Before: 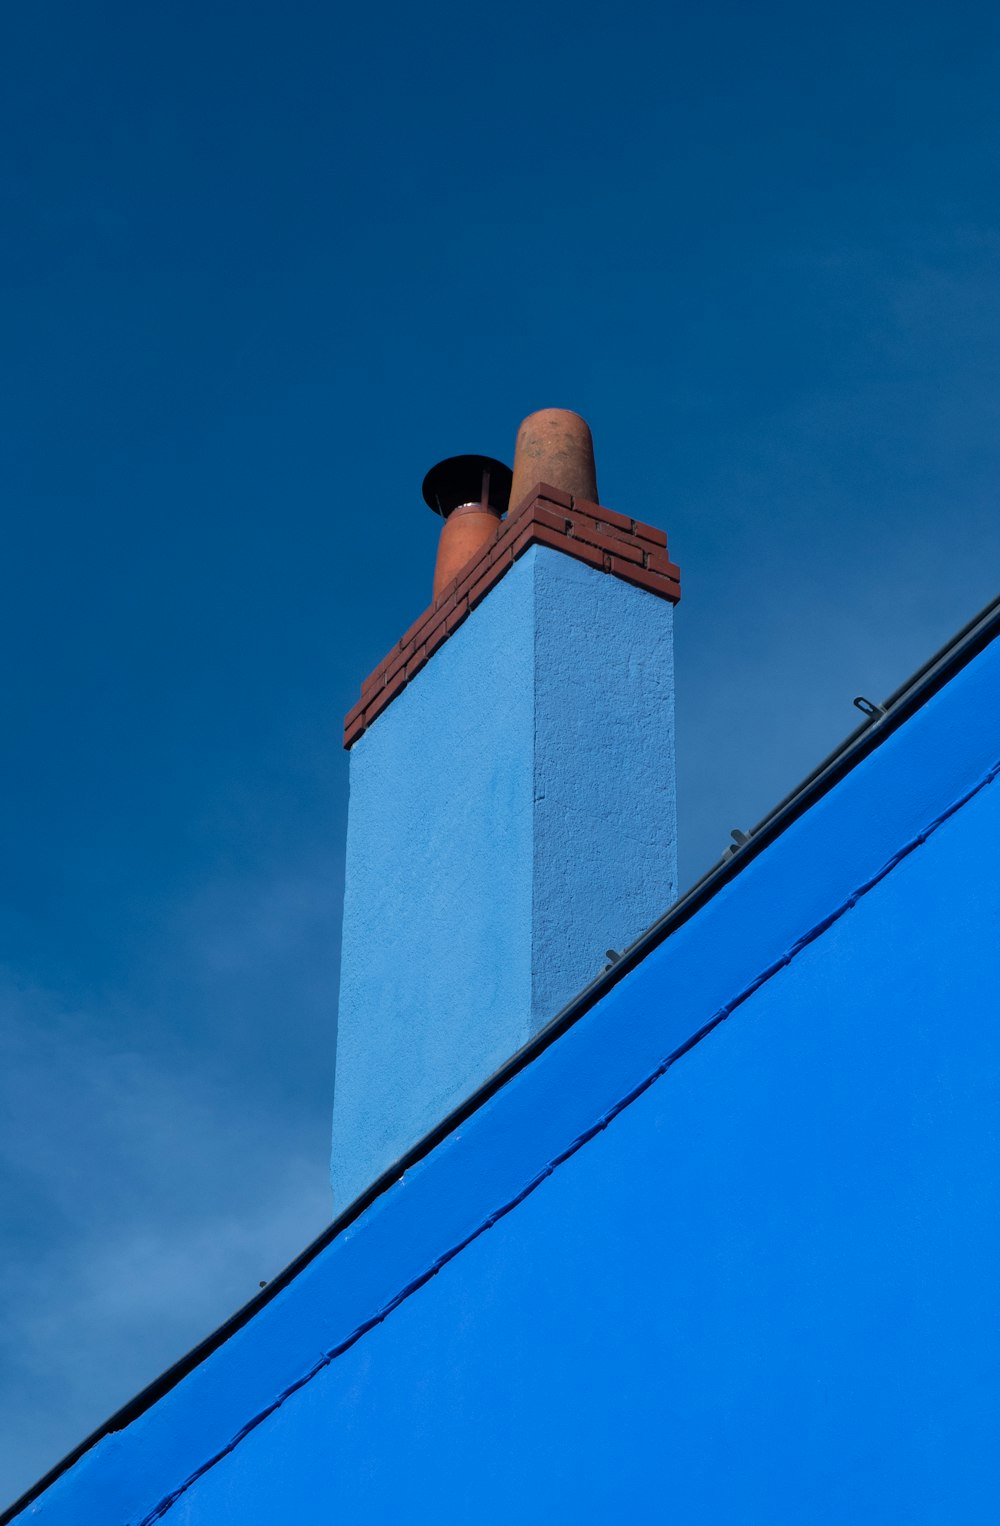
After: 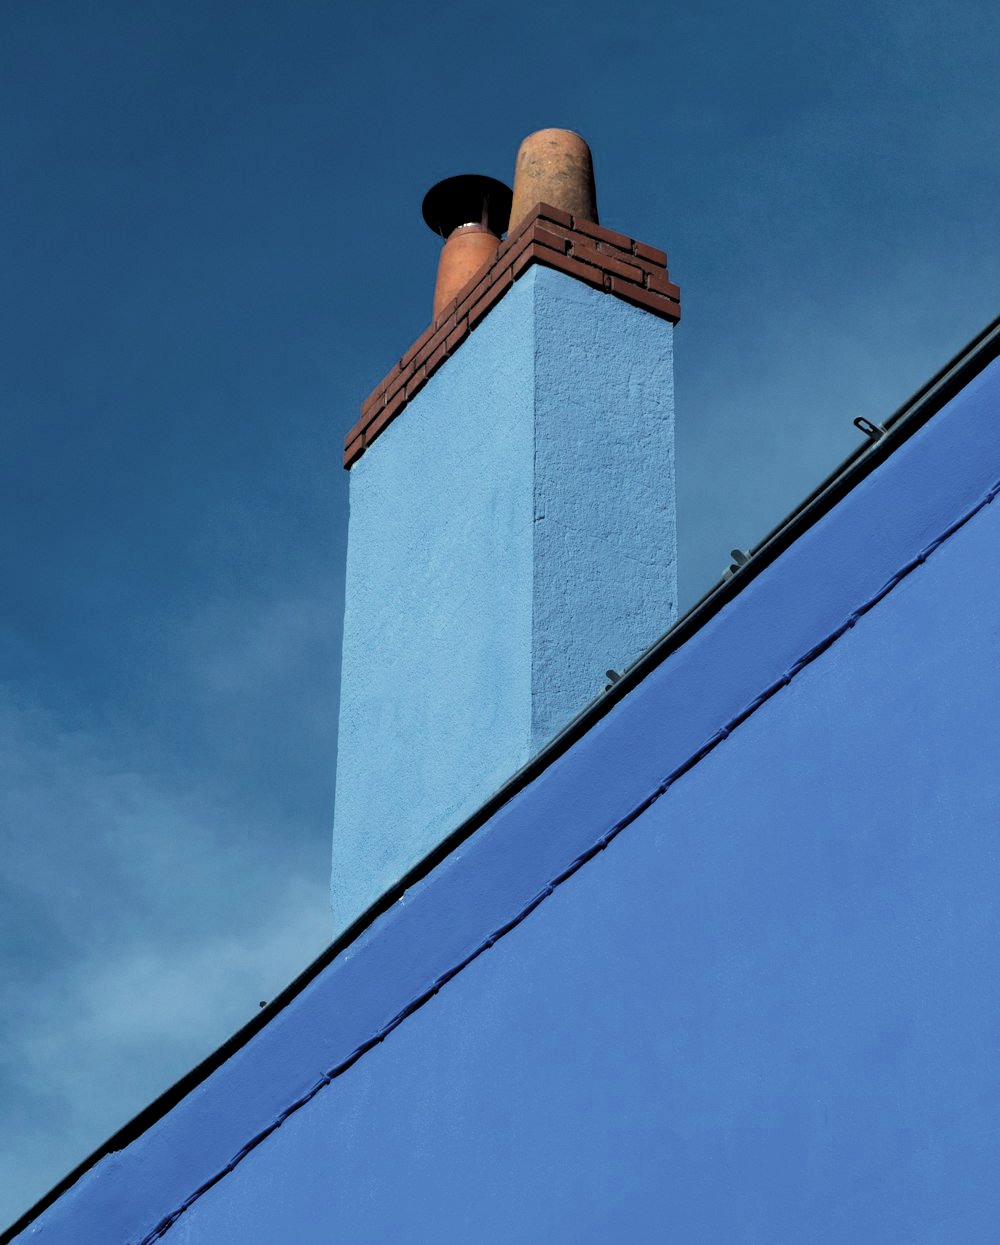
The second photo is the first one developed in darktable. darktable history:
local contrast: highlights 102%, shadows 102%, detail 119%, midtone range 0.2
exposure: black level correction 0, exposure 1.284 EV, compensate exposure bias true, compensate highlight preservation false
crop and rotate: top 18.376%
shadows and highlights: shadows -1.3, highlights 40.77
filmic rgb: black relative exposure -7.83 EV, white relative exposure 4.26 EV, hardness 3.88, iterations of high-quality reconstruction 10, enable highlight reconstruction true
levels: levels [0.101, 0.578, 0.953]
color correction: highlights a* -5.65, highlights b* 11.06
